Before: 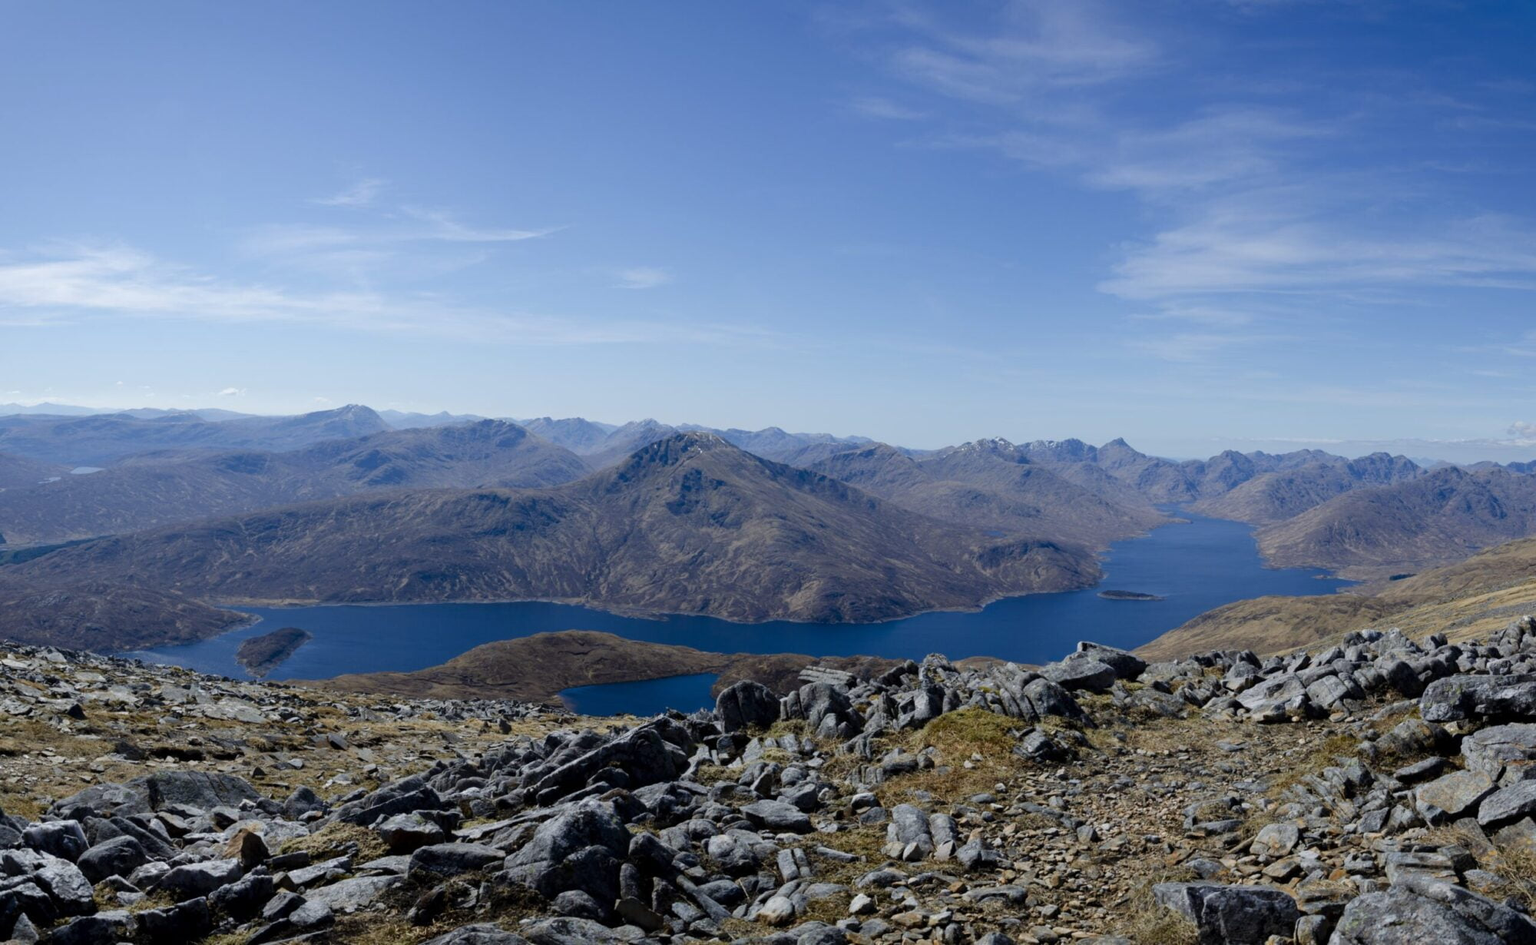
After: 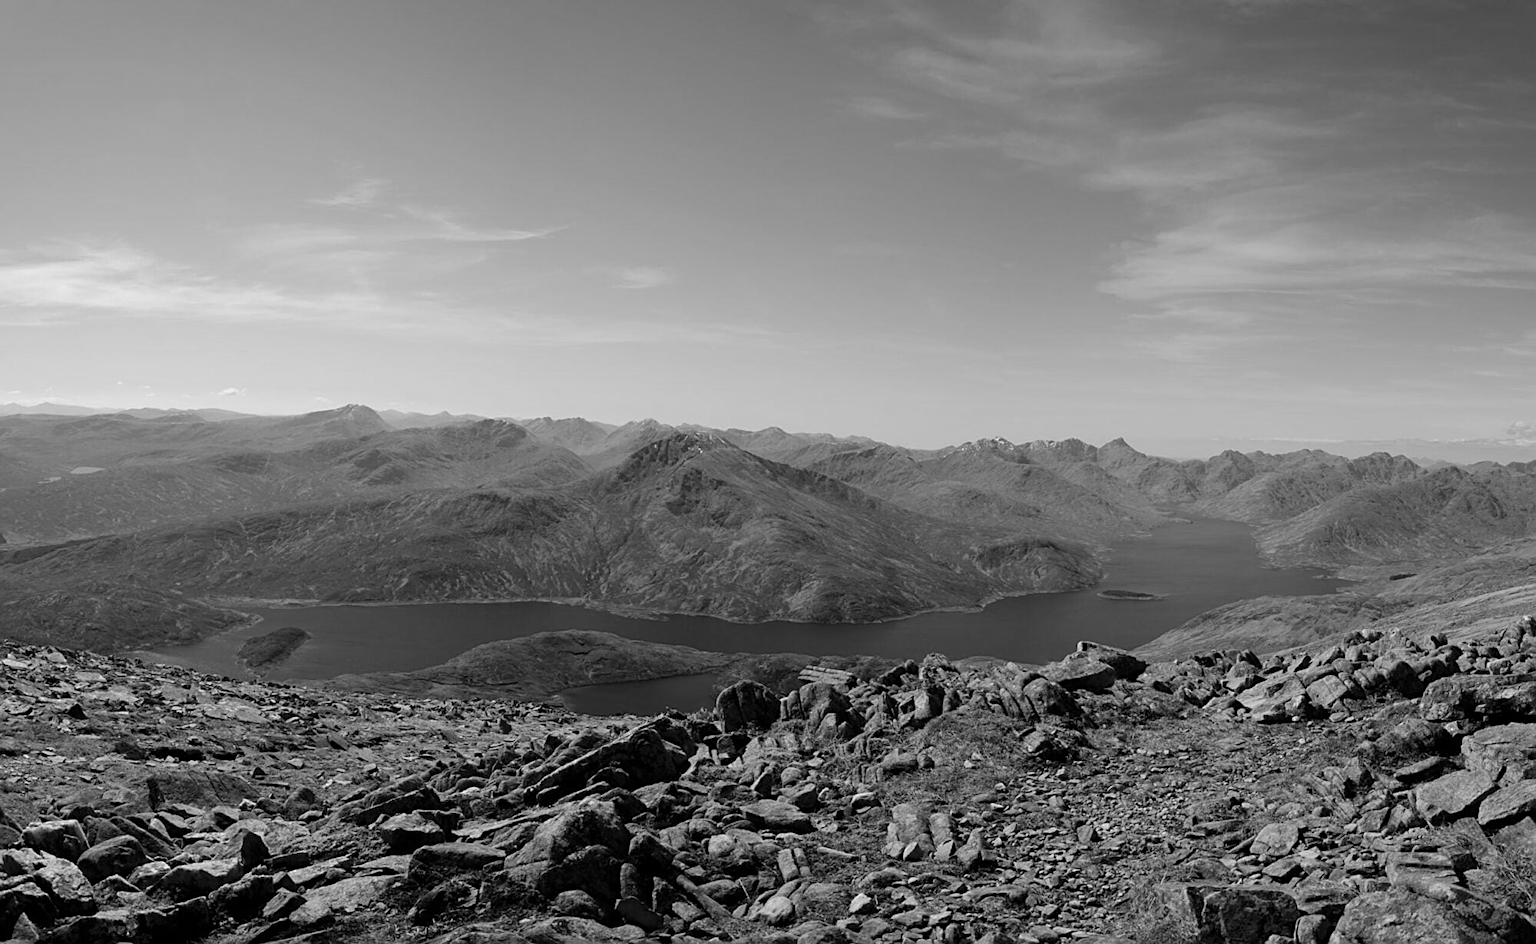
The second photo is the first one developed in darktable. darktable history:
sharpen: on, module defaults
monochrome: on, module defaults
